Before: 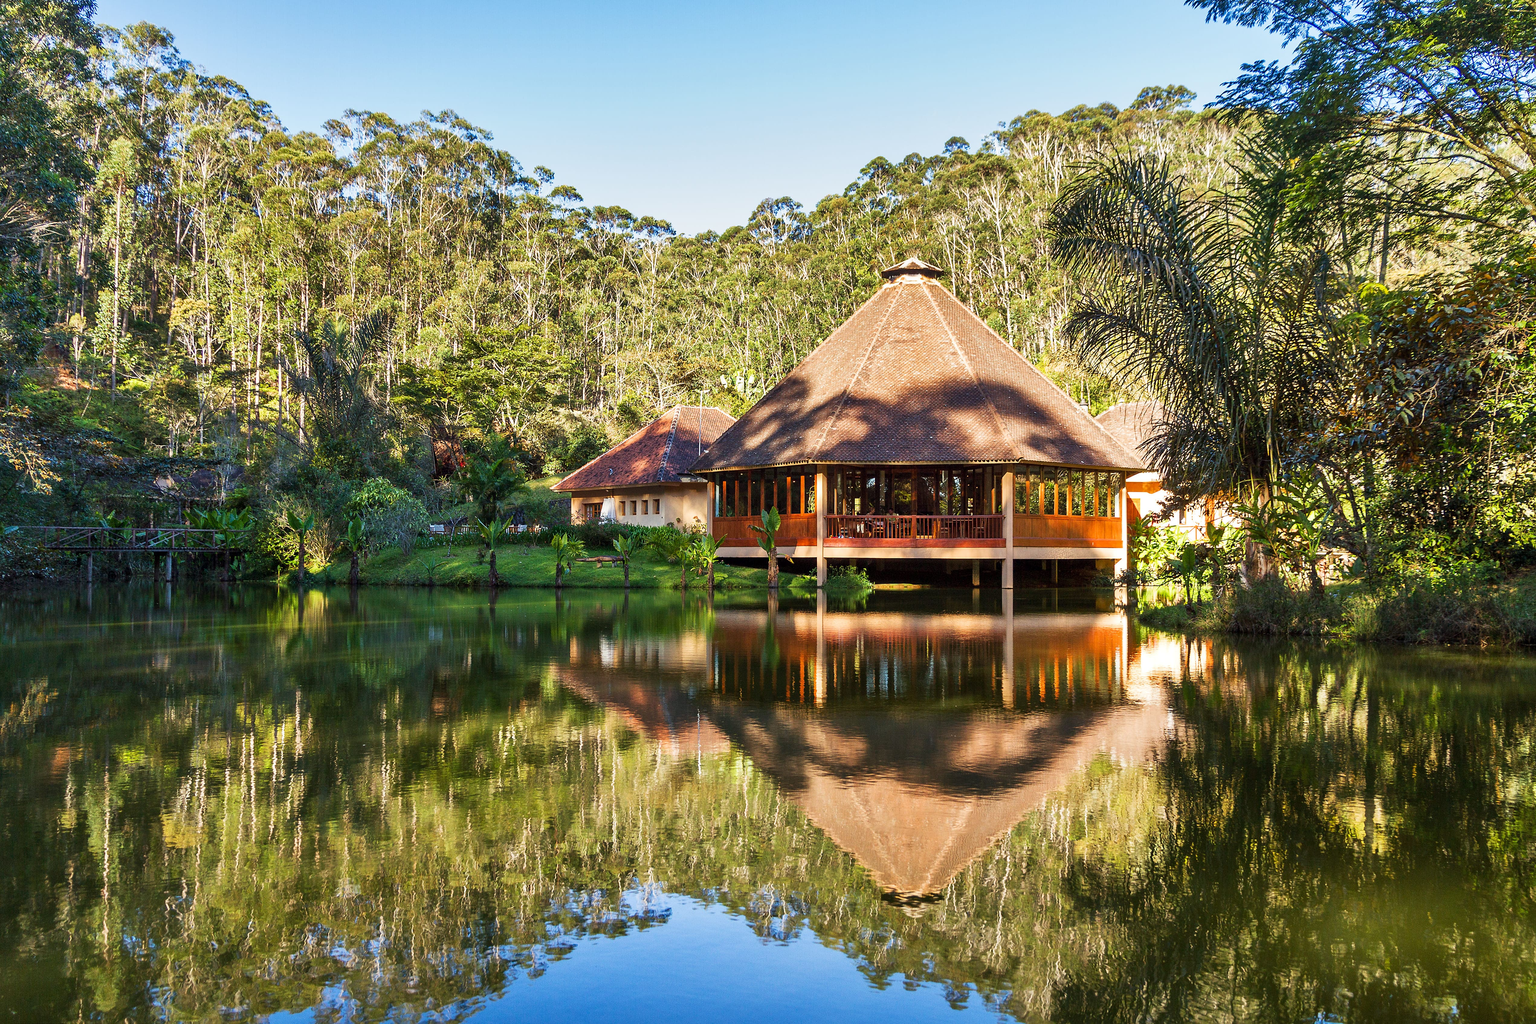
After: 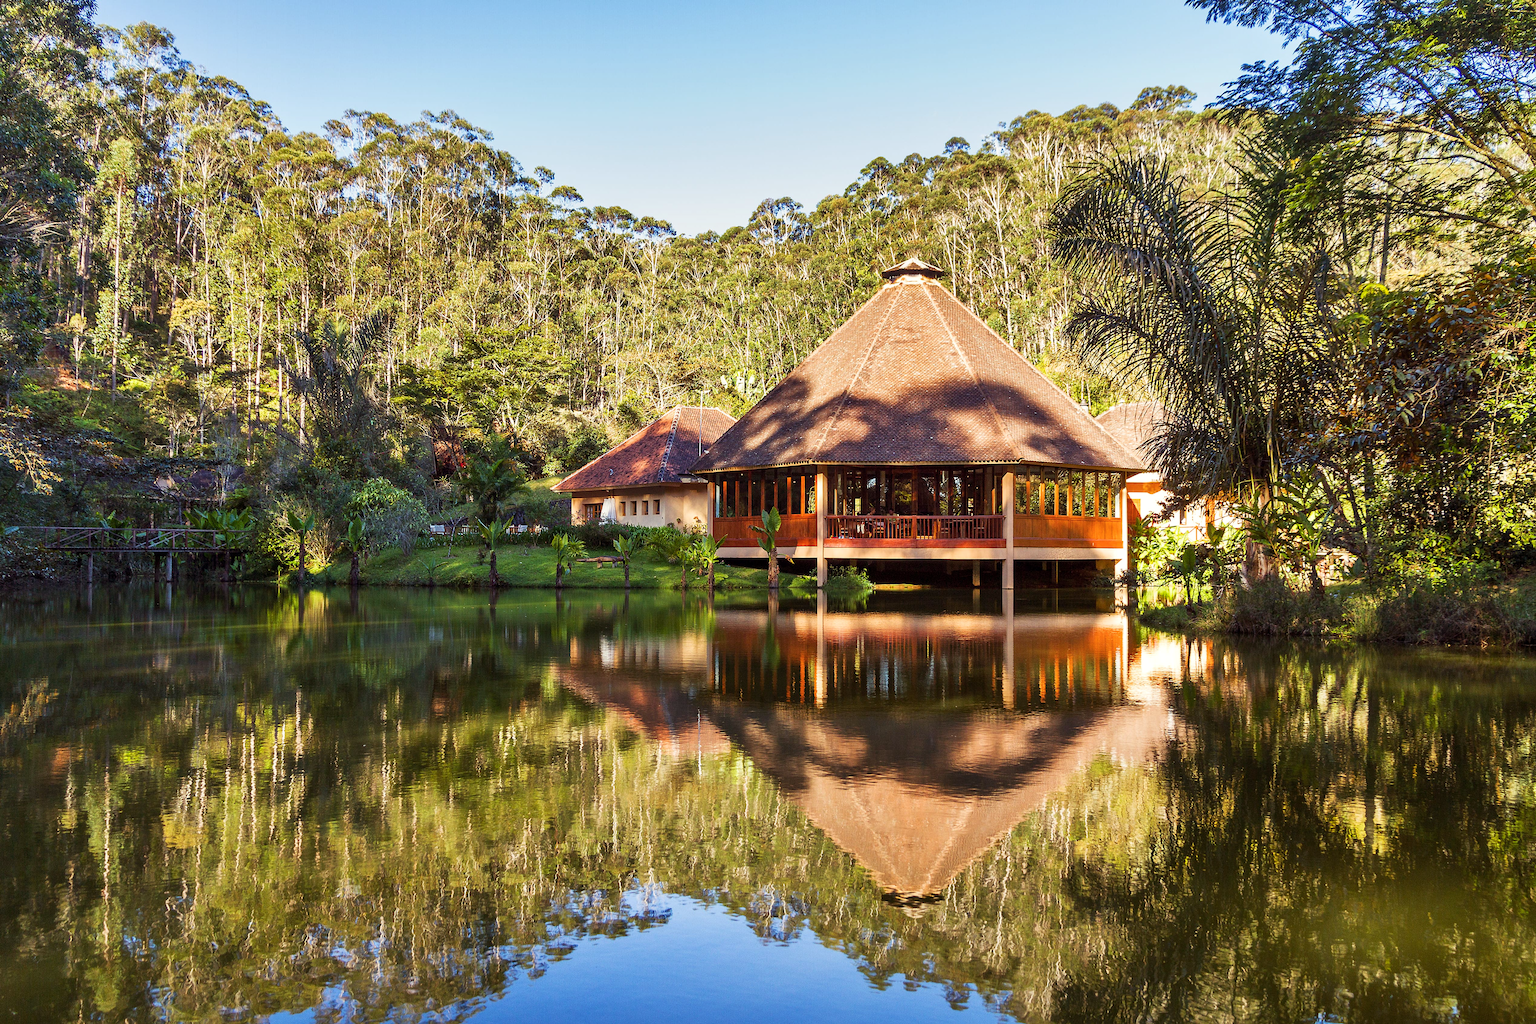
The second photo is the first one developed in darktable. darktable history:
color balance rgb: shadows lift › chroma 3.194%, shadows lift › hue 278.67°, power › chroma 1.059%, power › hue 27.57°, perceptual saturation grading › global saturation 0.265%
